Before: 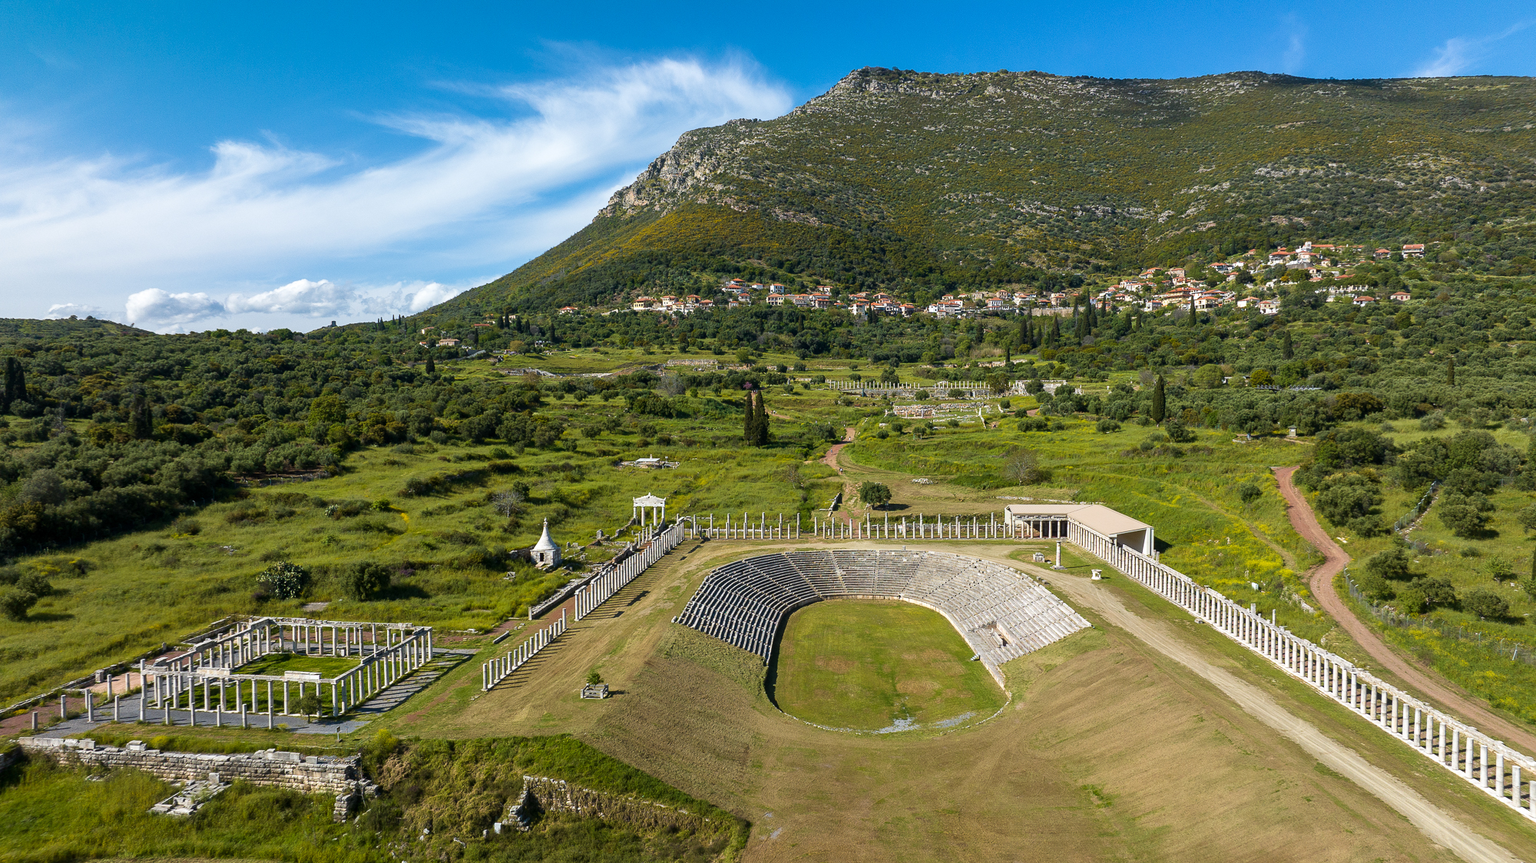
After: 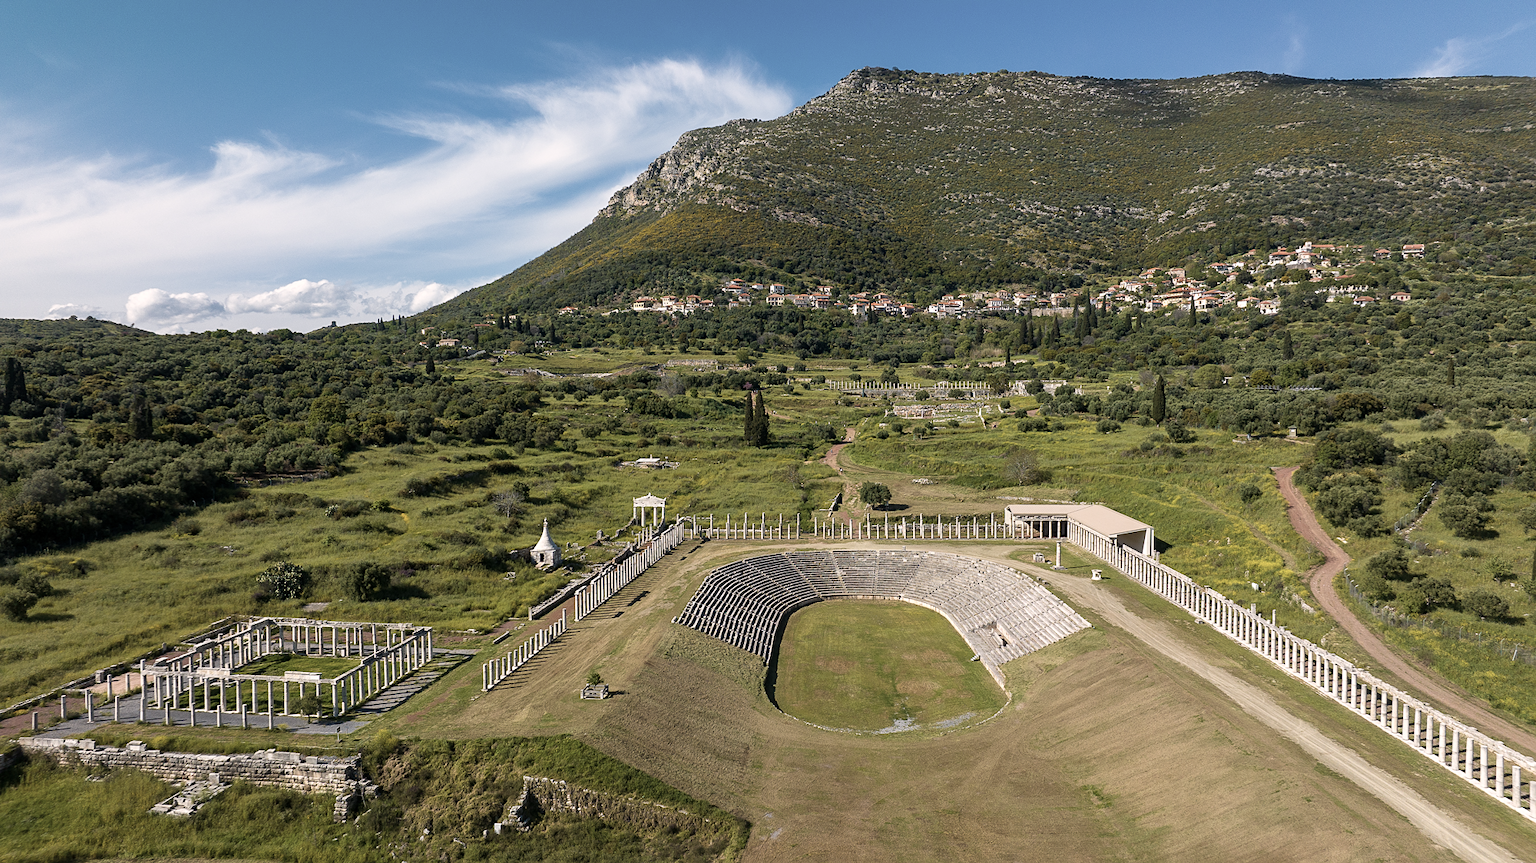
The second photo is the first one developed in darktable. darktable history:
color correction: highlights a* 5.58, highlights b* 5.24, saturation 0.654
sharpen: amount 0.21
